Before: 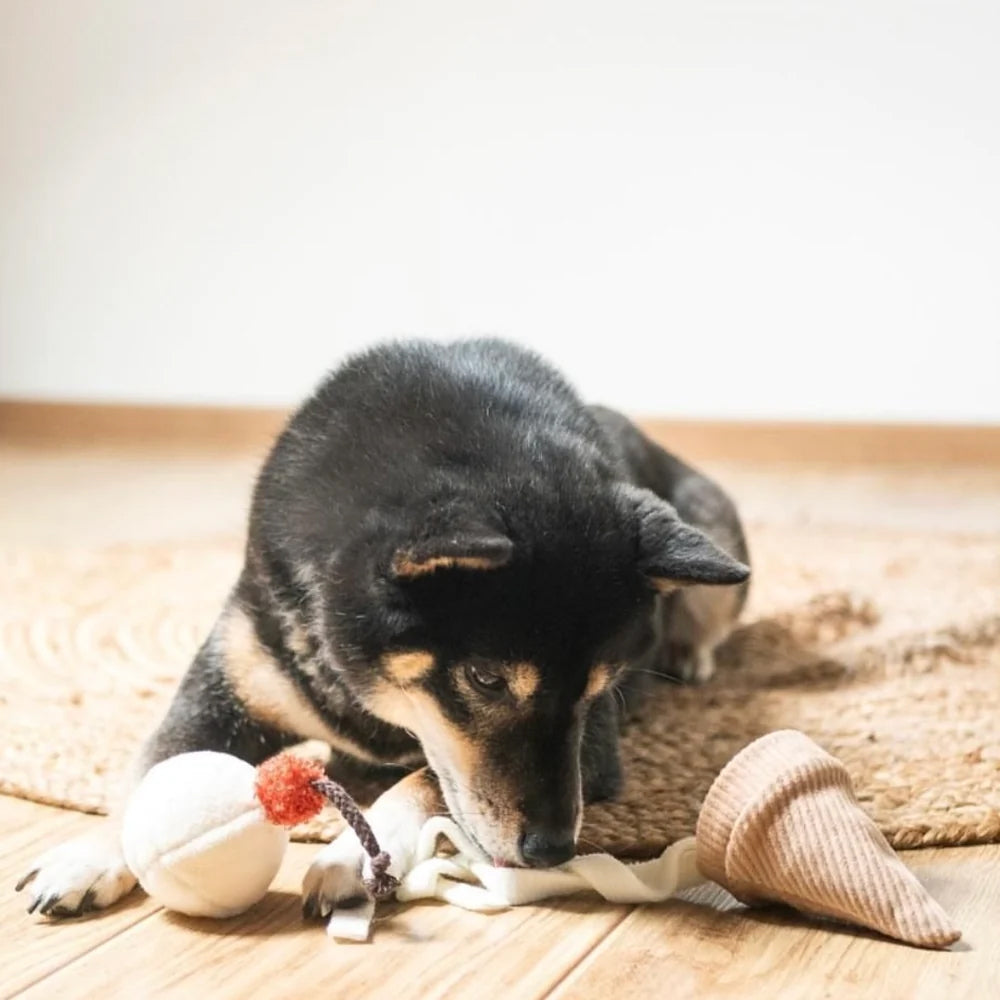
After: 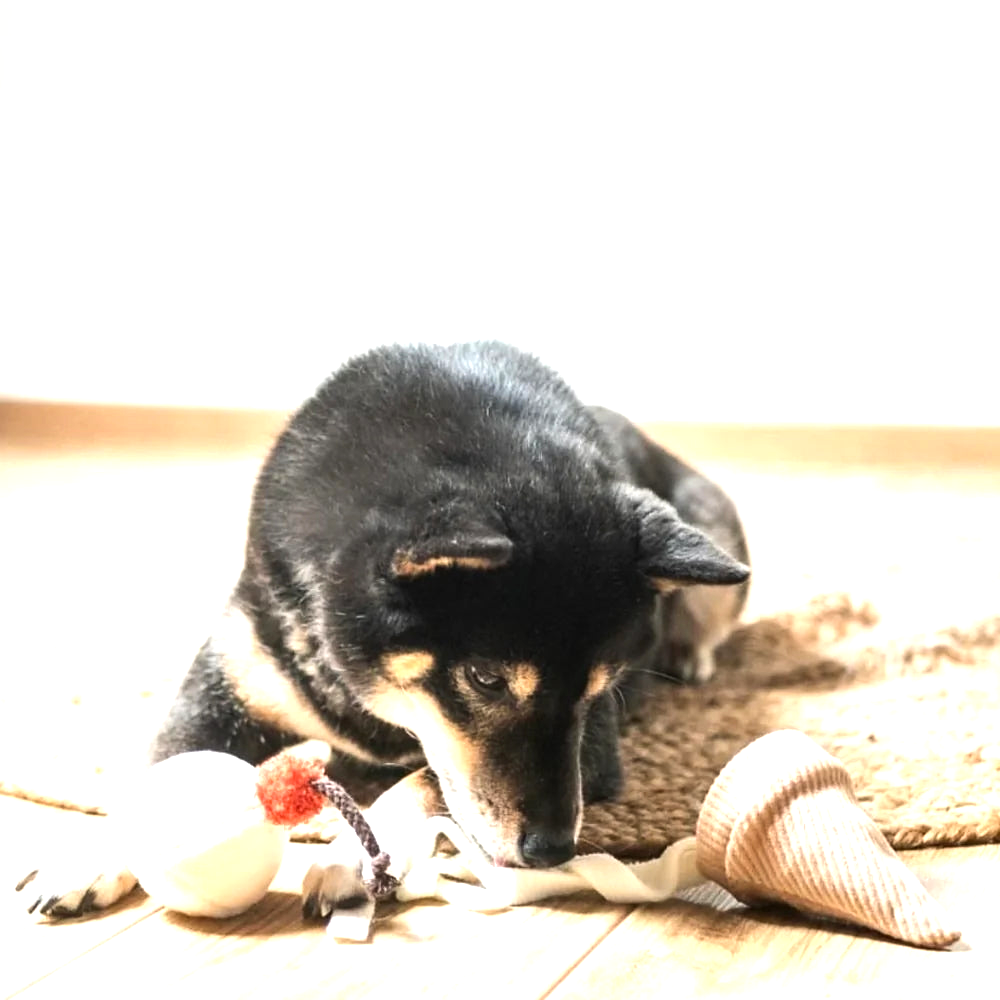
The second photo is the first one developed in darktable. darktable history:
tone equalizer: -8 EV -0.417 EV, -7 EV -0.389 EV, -6 EV -0.333 EV, -5 EV -0.222 EV, -3 EV 0.222 EV, -2 EV 0.333 EV, -1 EV 0.389 EV, +0 EV 0.417 EV, edges refinement/feathering 500, mask exposure compensation -1.57 EV, preserve details no
exposure: black level correction 0.001, exposure 0.5 EV, compensate exposure bias true, compensate highlight preservation false
